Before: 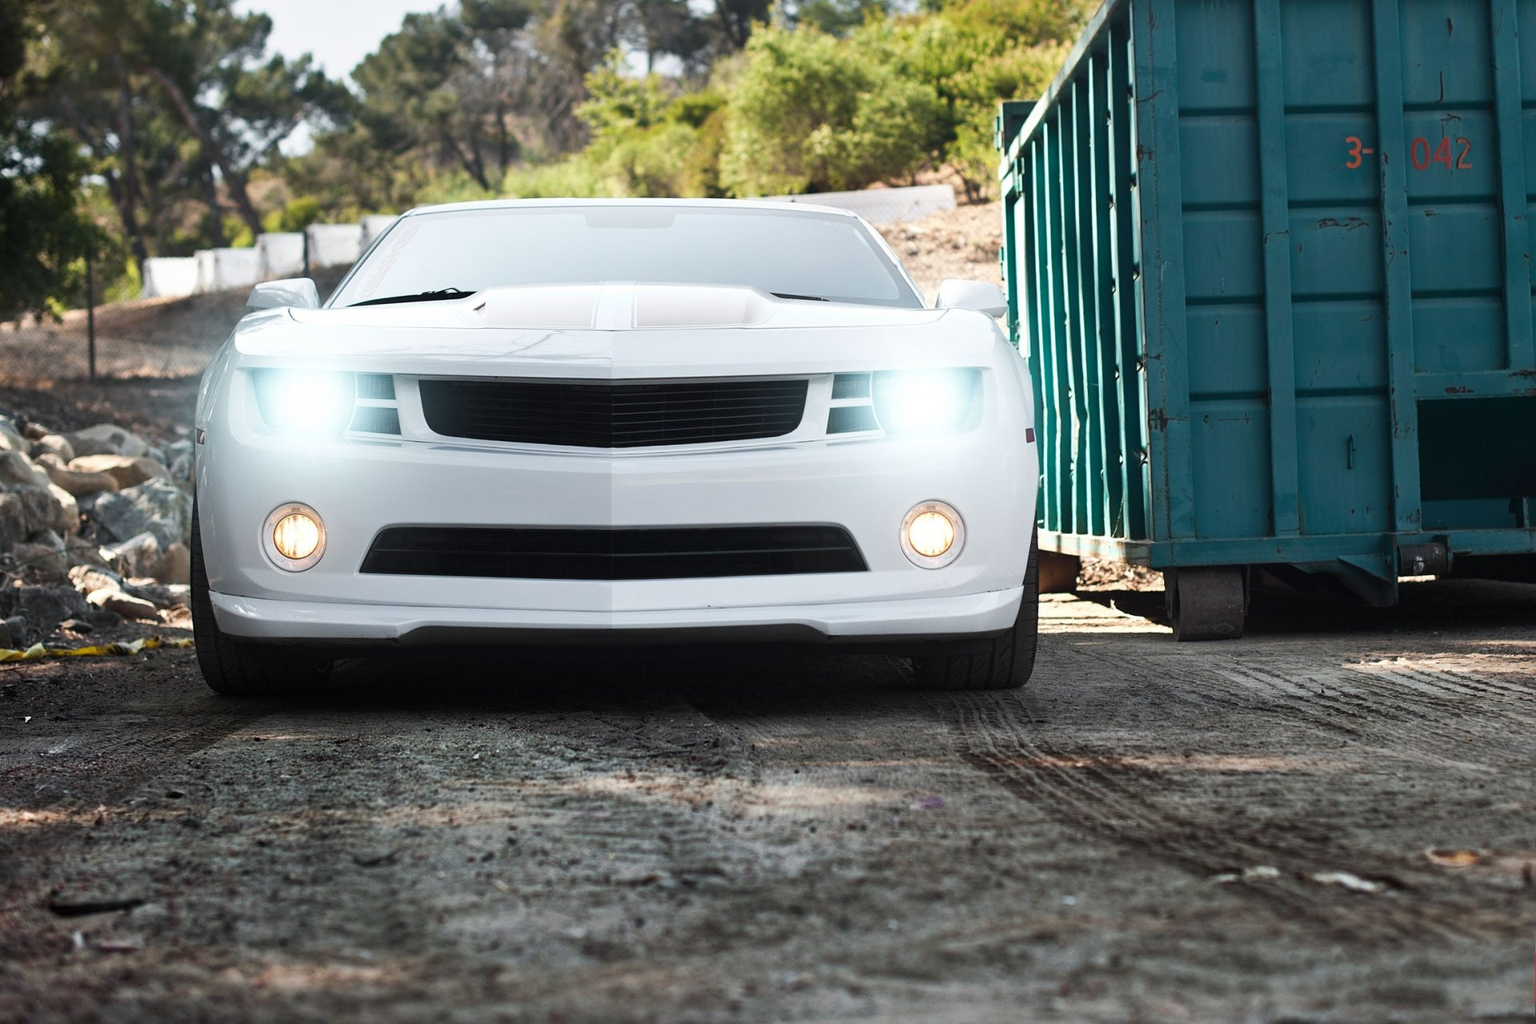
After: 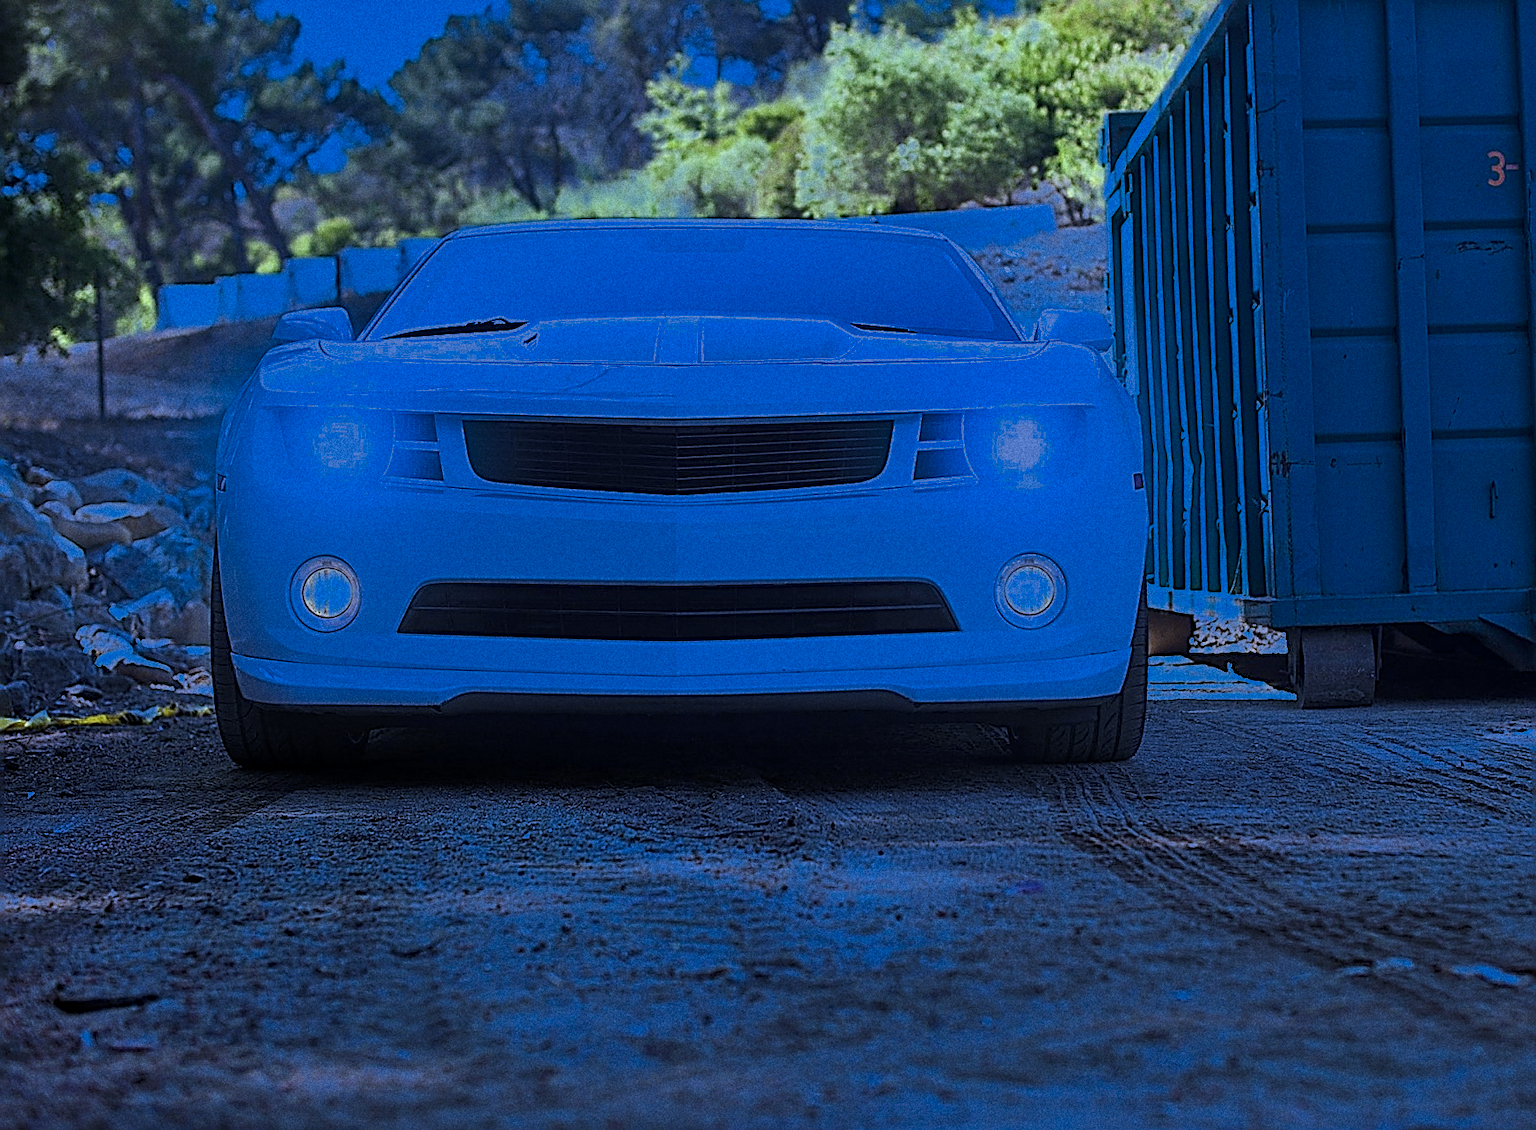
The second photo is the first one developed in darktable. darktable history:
white balance: red 0.766, blue 1.537
local contrast: highlights 100%, shadows 100%, detail 120%, midtone range 0.2
shadows and highlights: radius 108.52, shadows 23.73, highlights -59.32, low approximation 0.01, soften with gaussian
tone equalizer: on, module defaults
sharpen: amount 2
crop: right 9.509%, bottom 0.031%
color zones: curves: ch0 [(0, 0.497) (0.143, 0.5) (0.286, 0.5) (0.429, 0.483) (0.571, 0.116) (0.714, -0.006) (0.857, 0.28) (1, 0.497)]
grain: coarseness 11.82 ISO, strength 36.67%, mid-tones bias 74.17%
